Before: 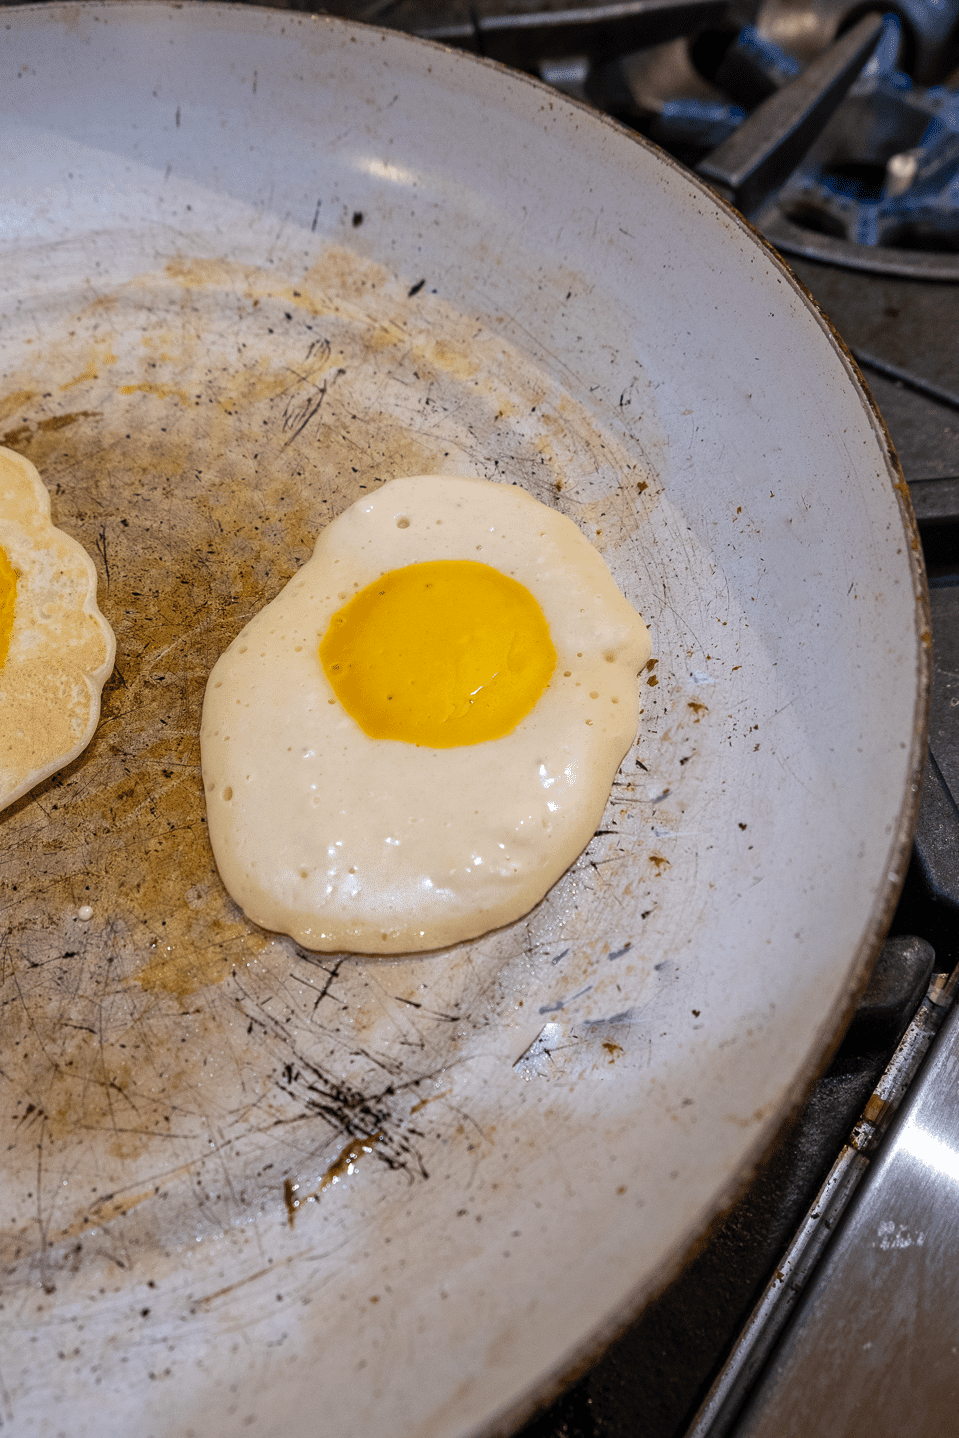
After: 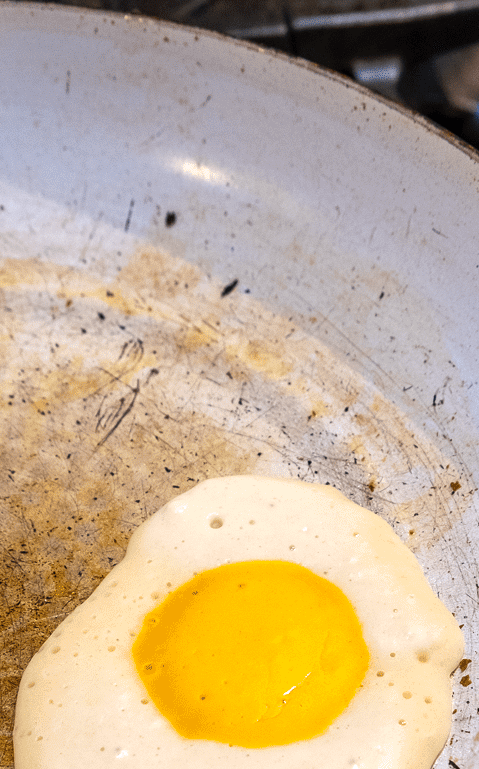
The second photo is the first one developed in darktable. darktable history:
crop: left 19.556%, right 30.401%, bottom 46.458%
levels: levels [0, 0.43, 0.859]
